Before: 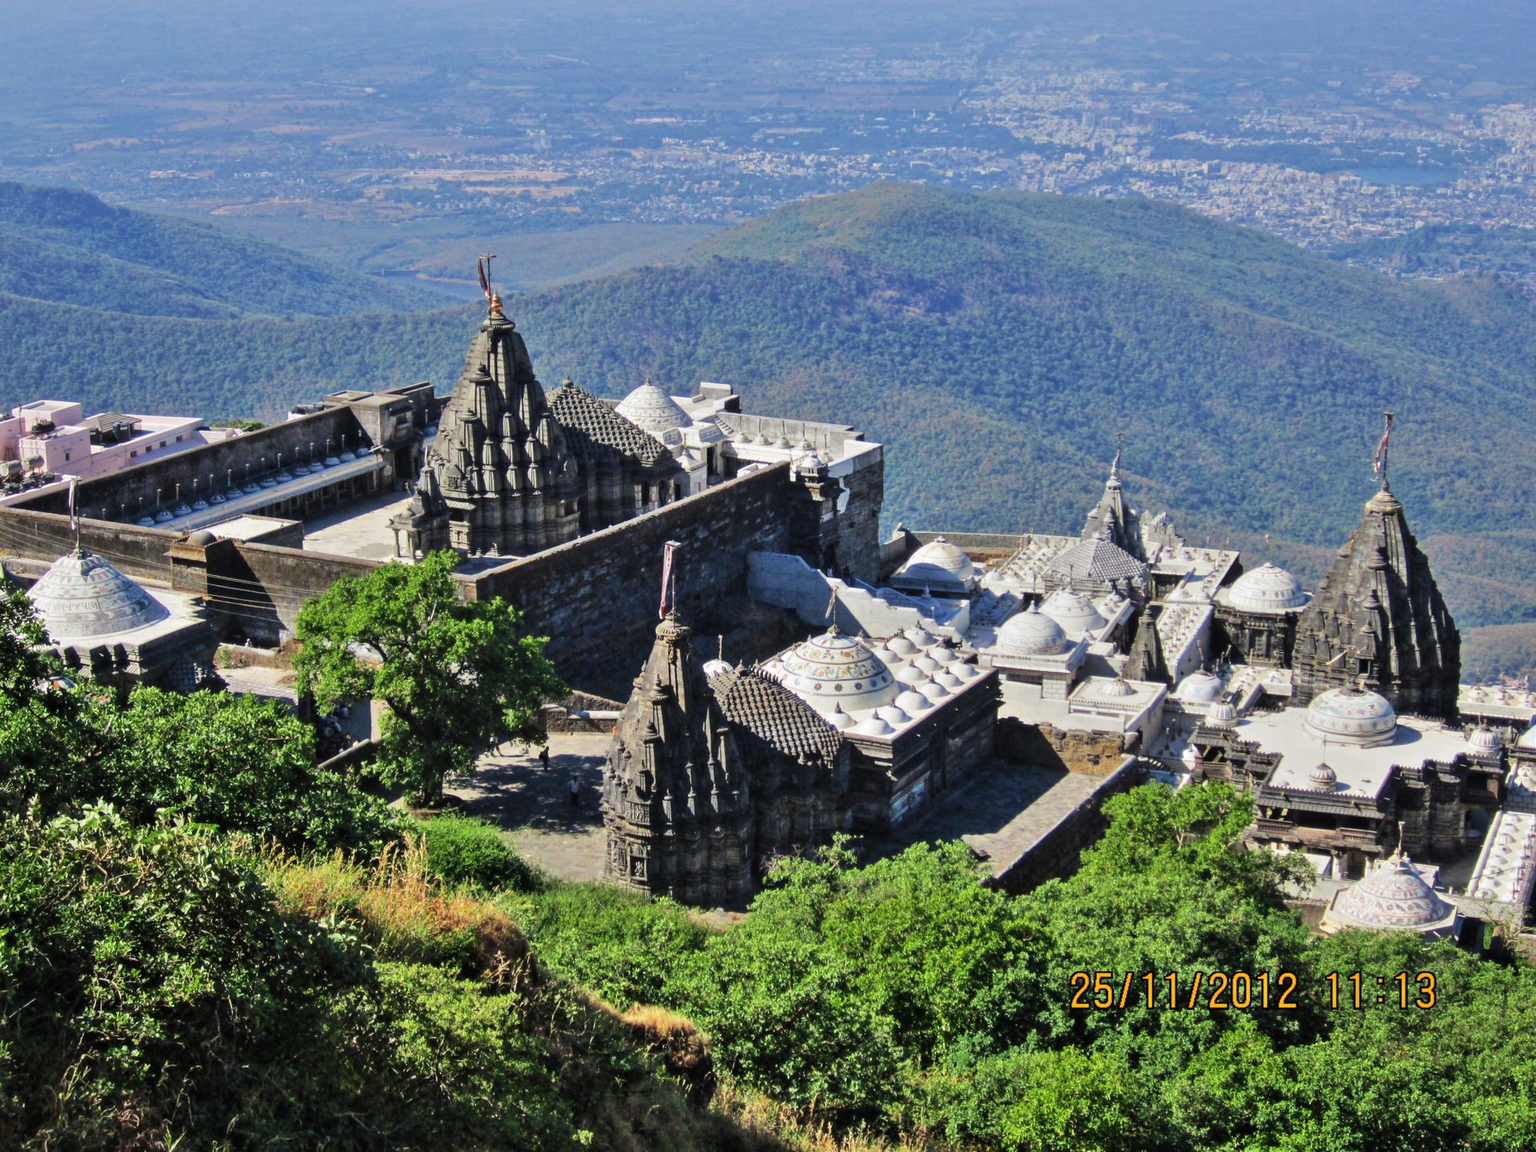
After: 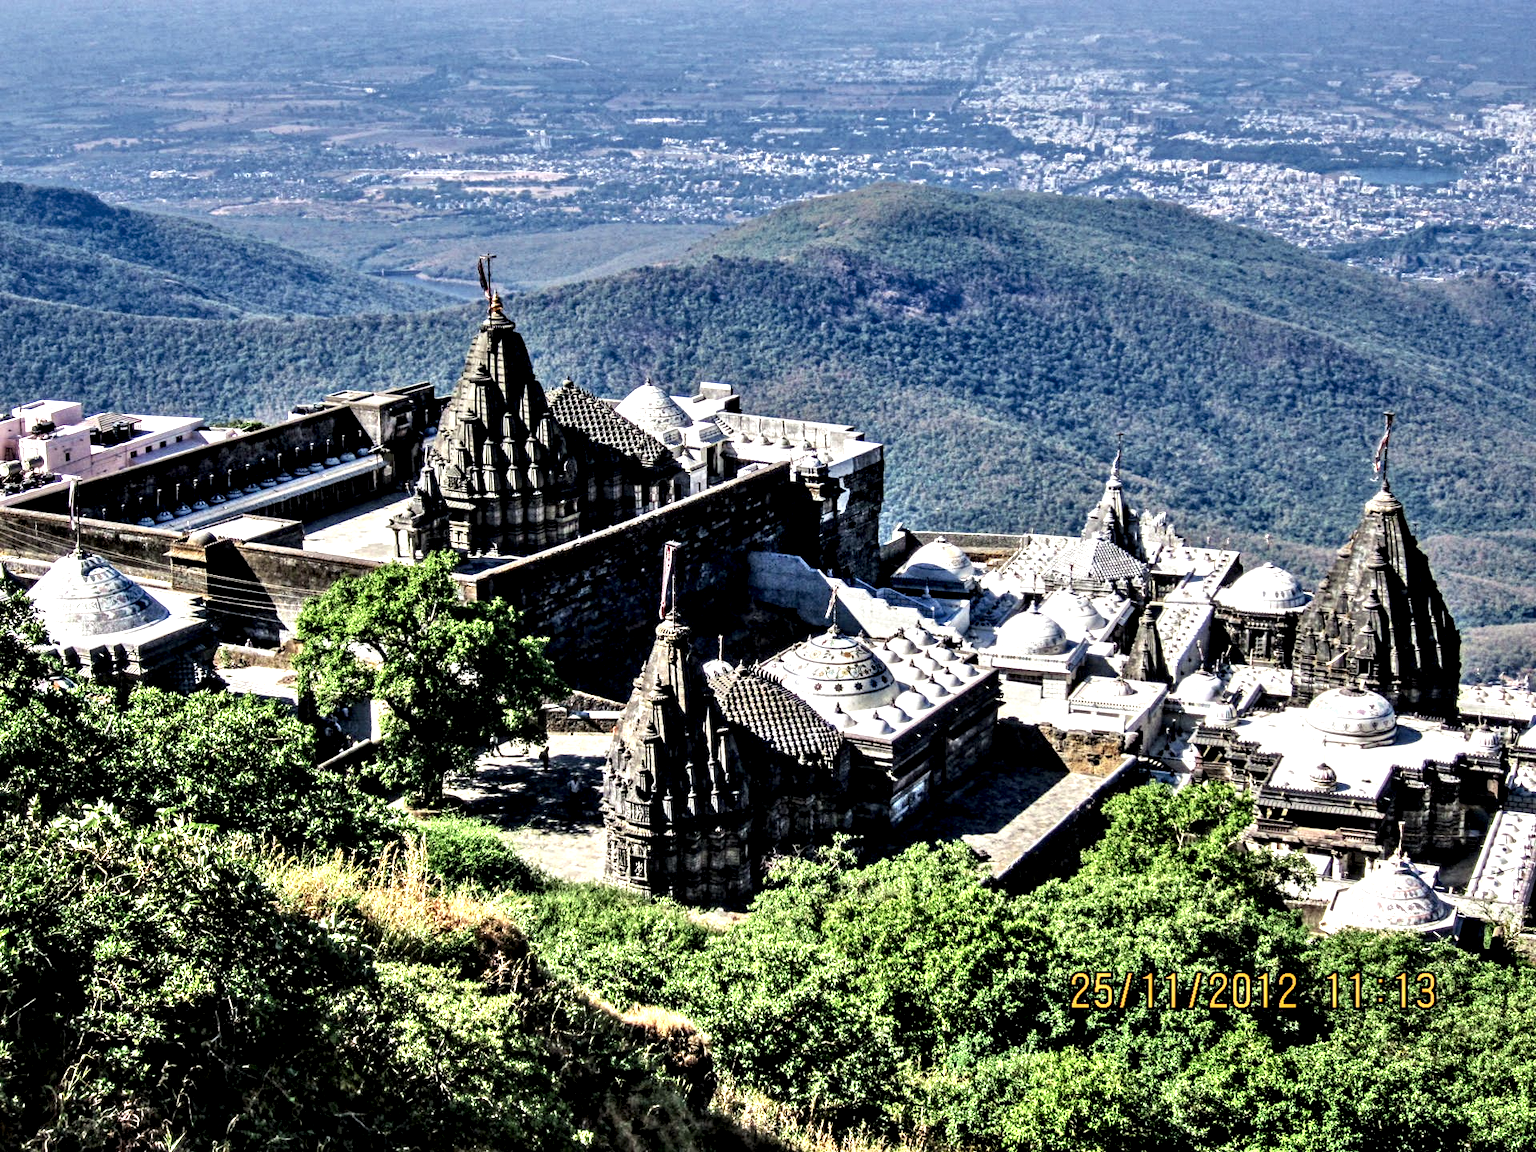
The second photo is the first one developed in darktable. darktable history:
local contrast: highlights 115%, shadows 42%, detail 293%
contrast brightness saturation: contrast -0.11
